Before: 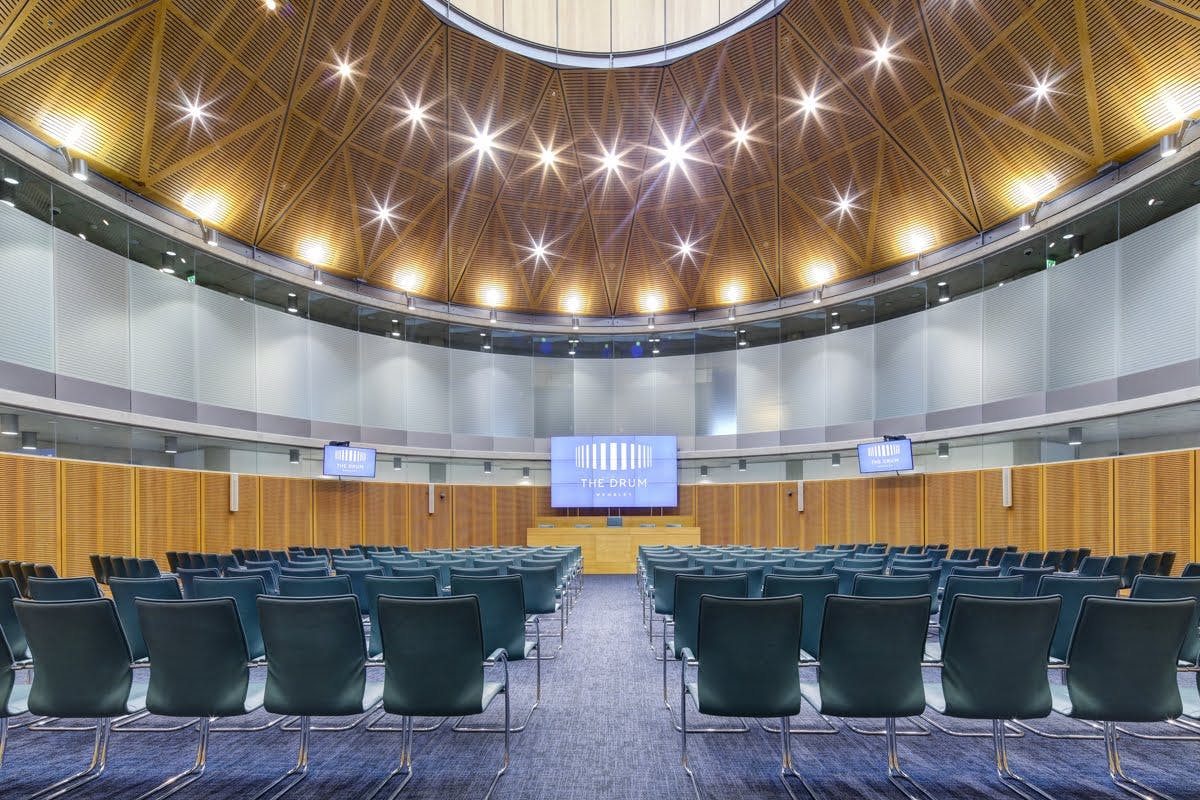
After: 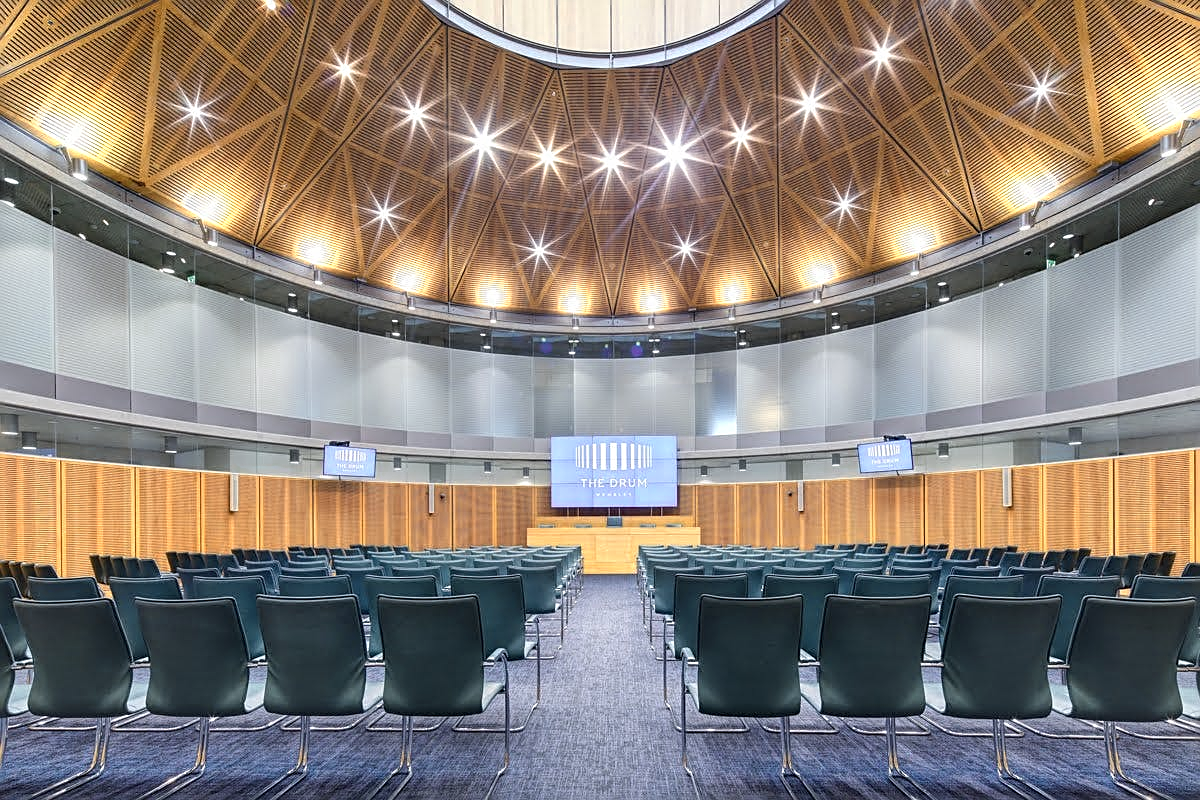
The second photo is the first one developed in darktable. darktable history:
sharpen: on, module defaults
color zones: curves: ch0 [(0.018, 0.548) (0.197, 0.654) (0.425, 0.447) (0.605, 0.658) (0.732, 0.579)]; ch1 [(0.105, 0.531) (0.224, 0.531) (0.386, 0.39) (0.618, 0.456) (0.732, 0.456) (0.956, 0.421)]; ch2 [(0.039, 0.583) (0.215, 0.465) (0.399, 0.544) (0.465, 0.548) (0.614, 0.447) (0.724, 0.43) (0.882, 0.623) (0.956, 0.632)]
